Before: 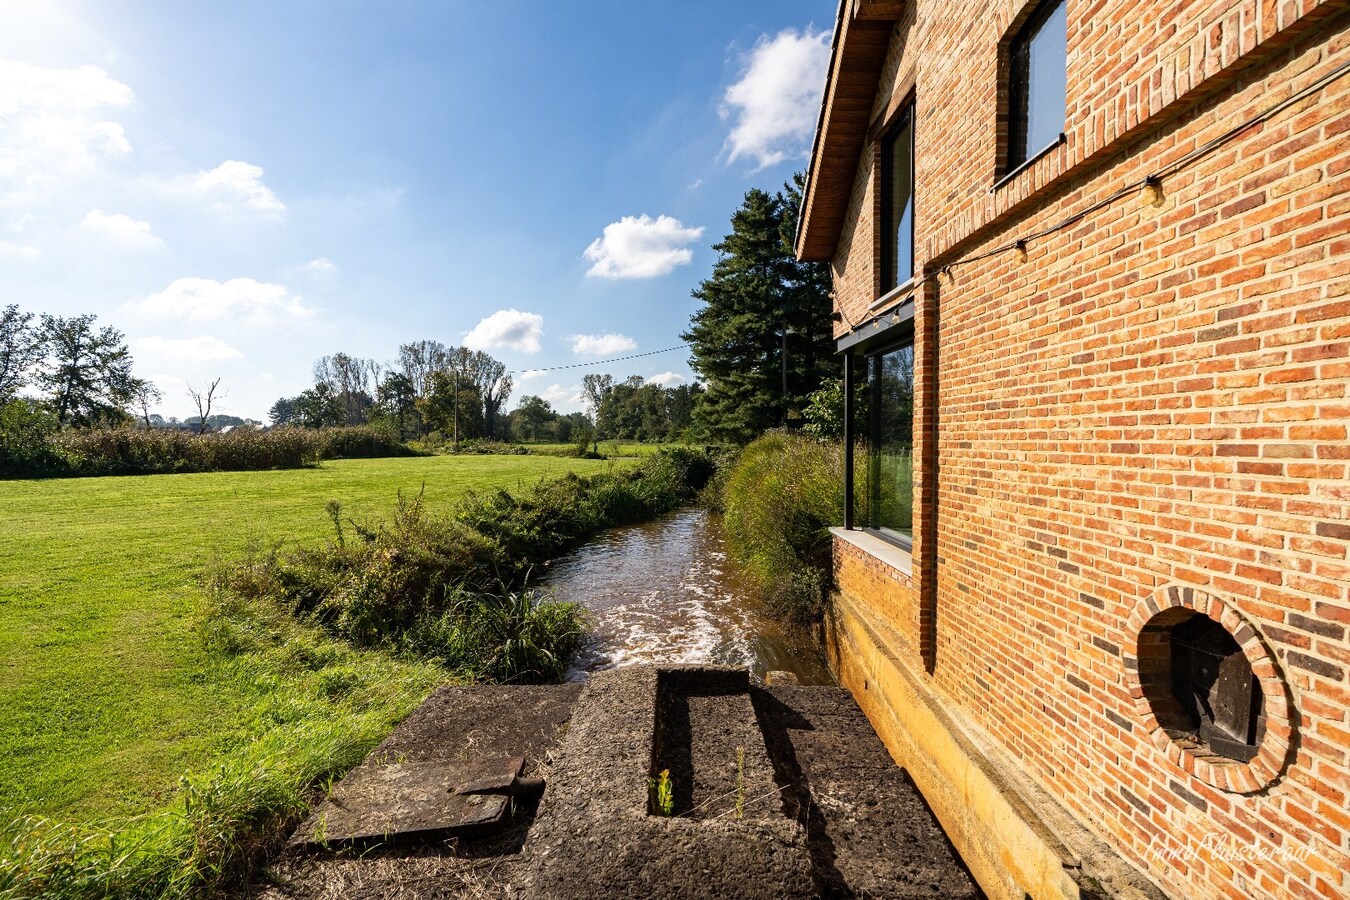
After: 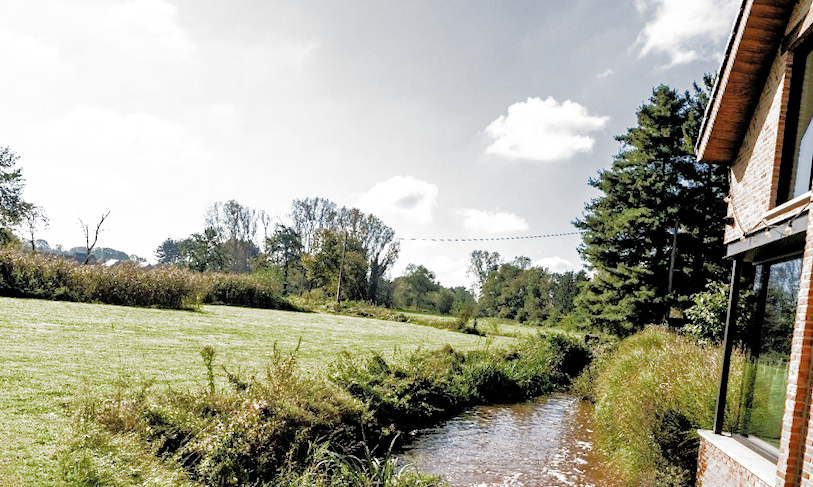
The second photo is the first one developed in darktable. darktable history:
tone equalizer: -7 EV 0.152 EV, -6 EV 0.635 EV, -5 EV 1.14 EV, -4 EV 1.35 EV, -3 EV 1.16 EV, -2 EV 0.6 EV, -1 EV 0.146 EV
exposure: exposure 0.772 EV, compensate highlight preservation false
filmic rgb: black relative exposure -4.91 EV, white relative exposure 2.84 EV, hardness 3.69, add noise in highlights 0, color science v3 (2019), use custom middle-gray values true, contrast in highlights soft
crop and rotate: angle -6.64°, left 2.167%, top 6.602%, right 27.568%, bottom 30.138%
